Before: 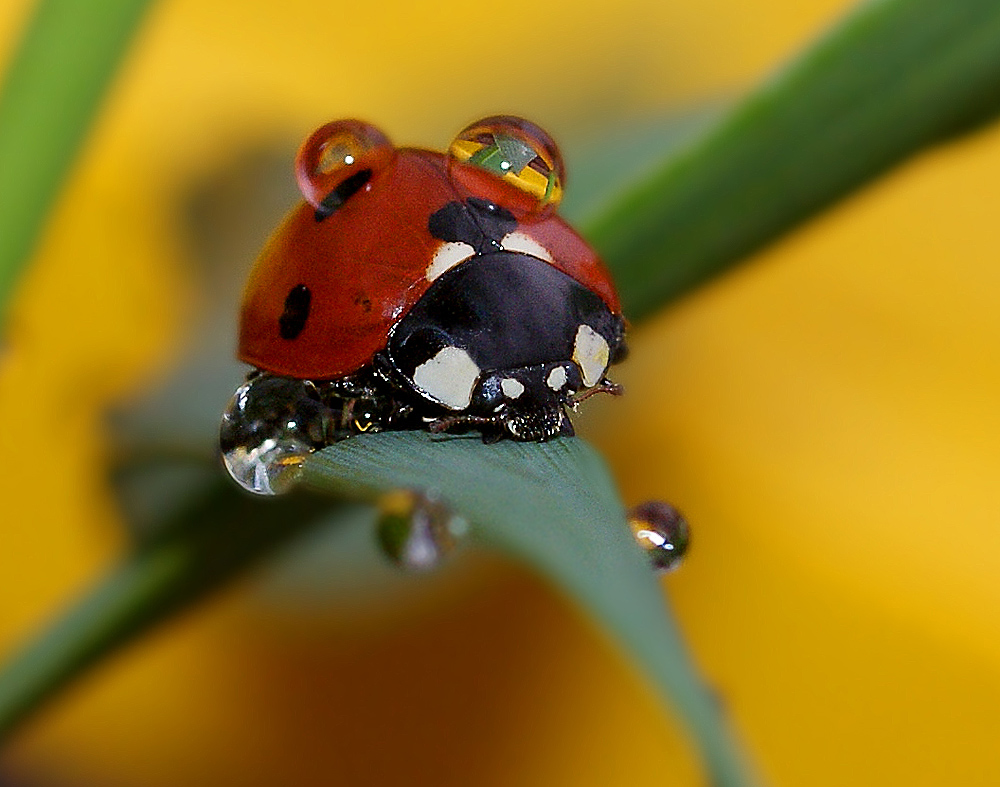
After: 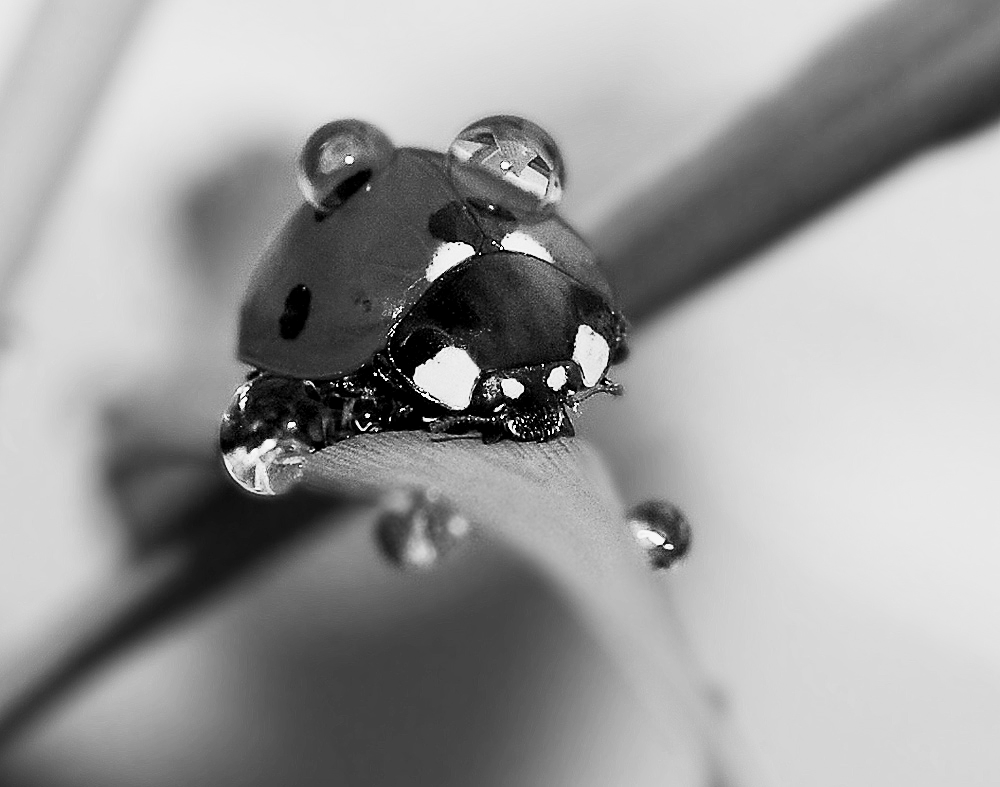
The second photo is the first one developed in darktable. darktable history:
filmic rgb: black relative exposure -8.79 EV, white relative exposure 4.98 EV, threshold 6 EV, target black luminance 0%, hardness 3.77, latitude 66.34%, contrast 0.822, highlights saturation mix 10%, shadows ↔ highlights balance 20%, add noise in highlights 0.1, color science v4 (2020), iterations of high-quality reconstruction 0, type of noise poissonian, enable highlight reconstruction true
contrast brightness saturation: contrast 0.53, brightness 0.47, saturation -1
